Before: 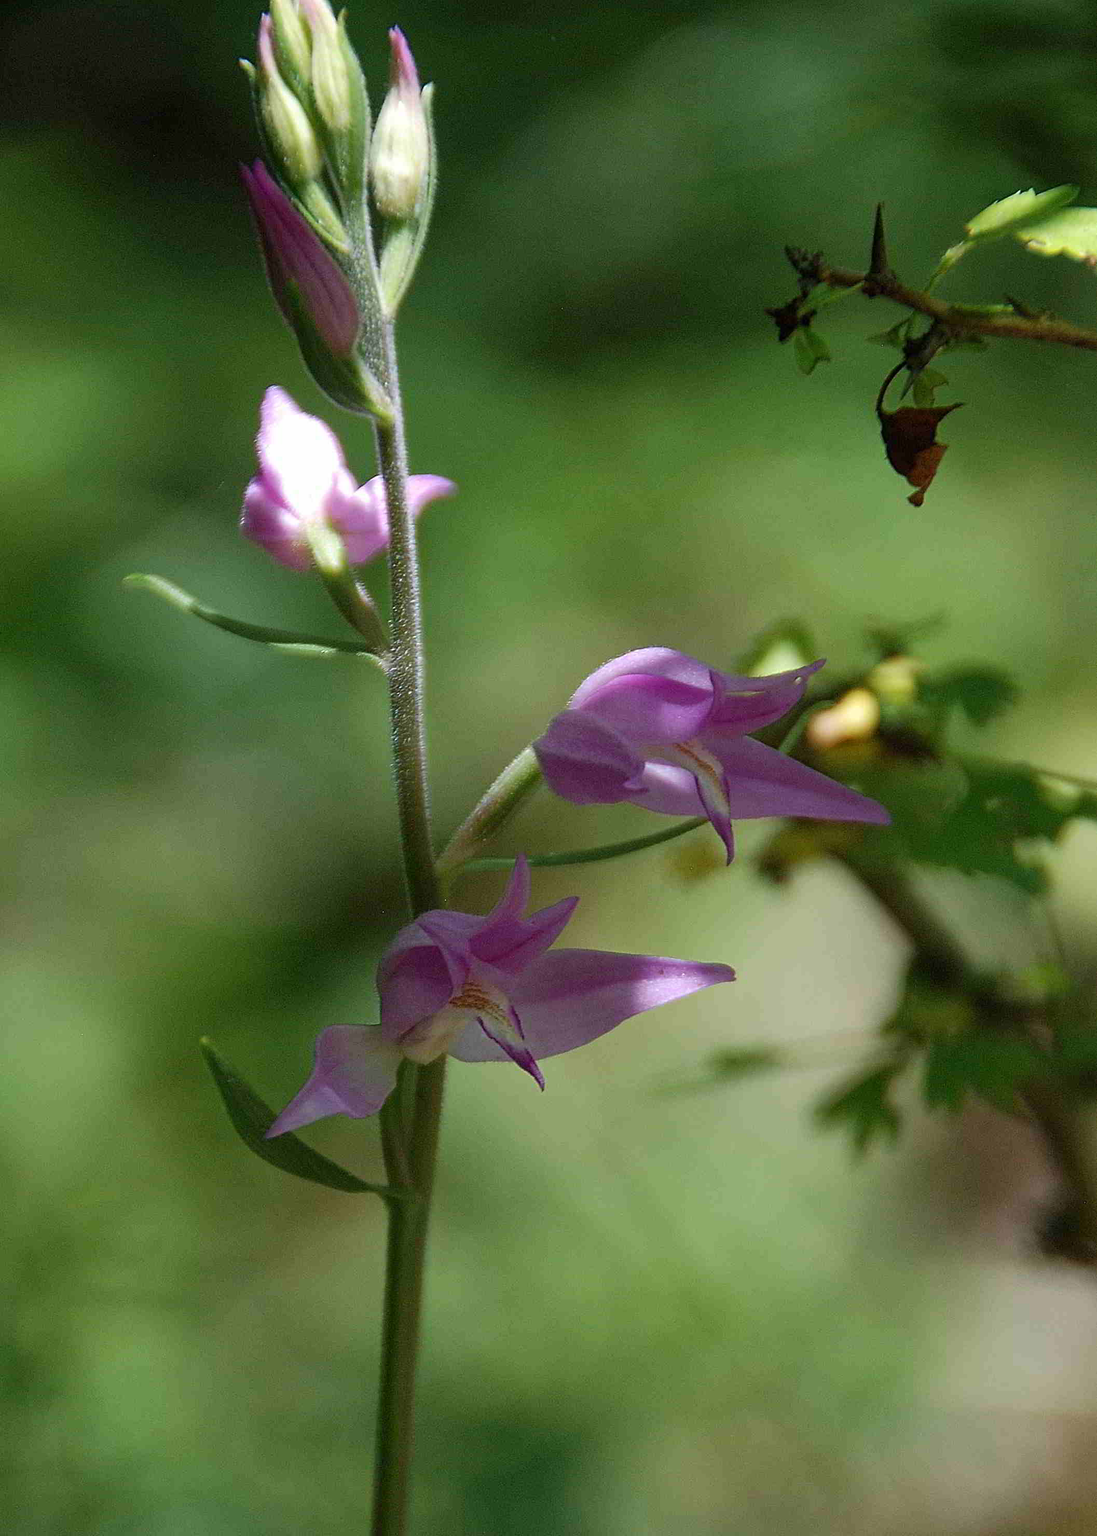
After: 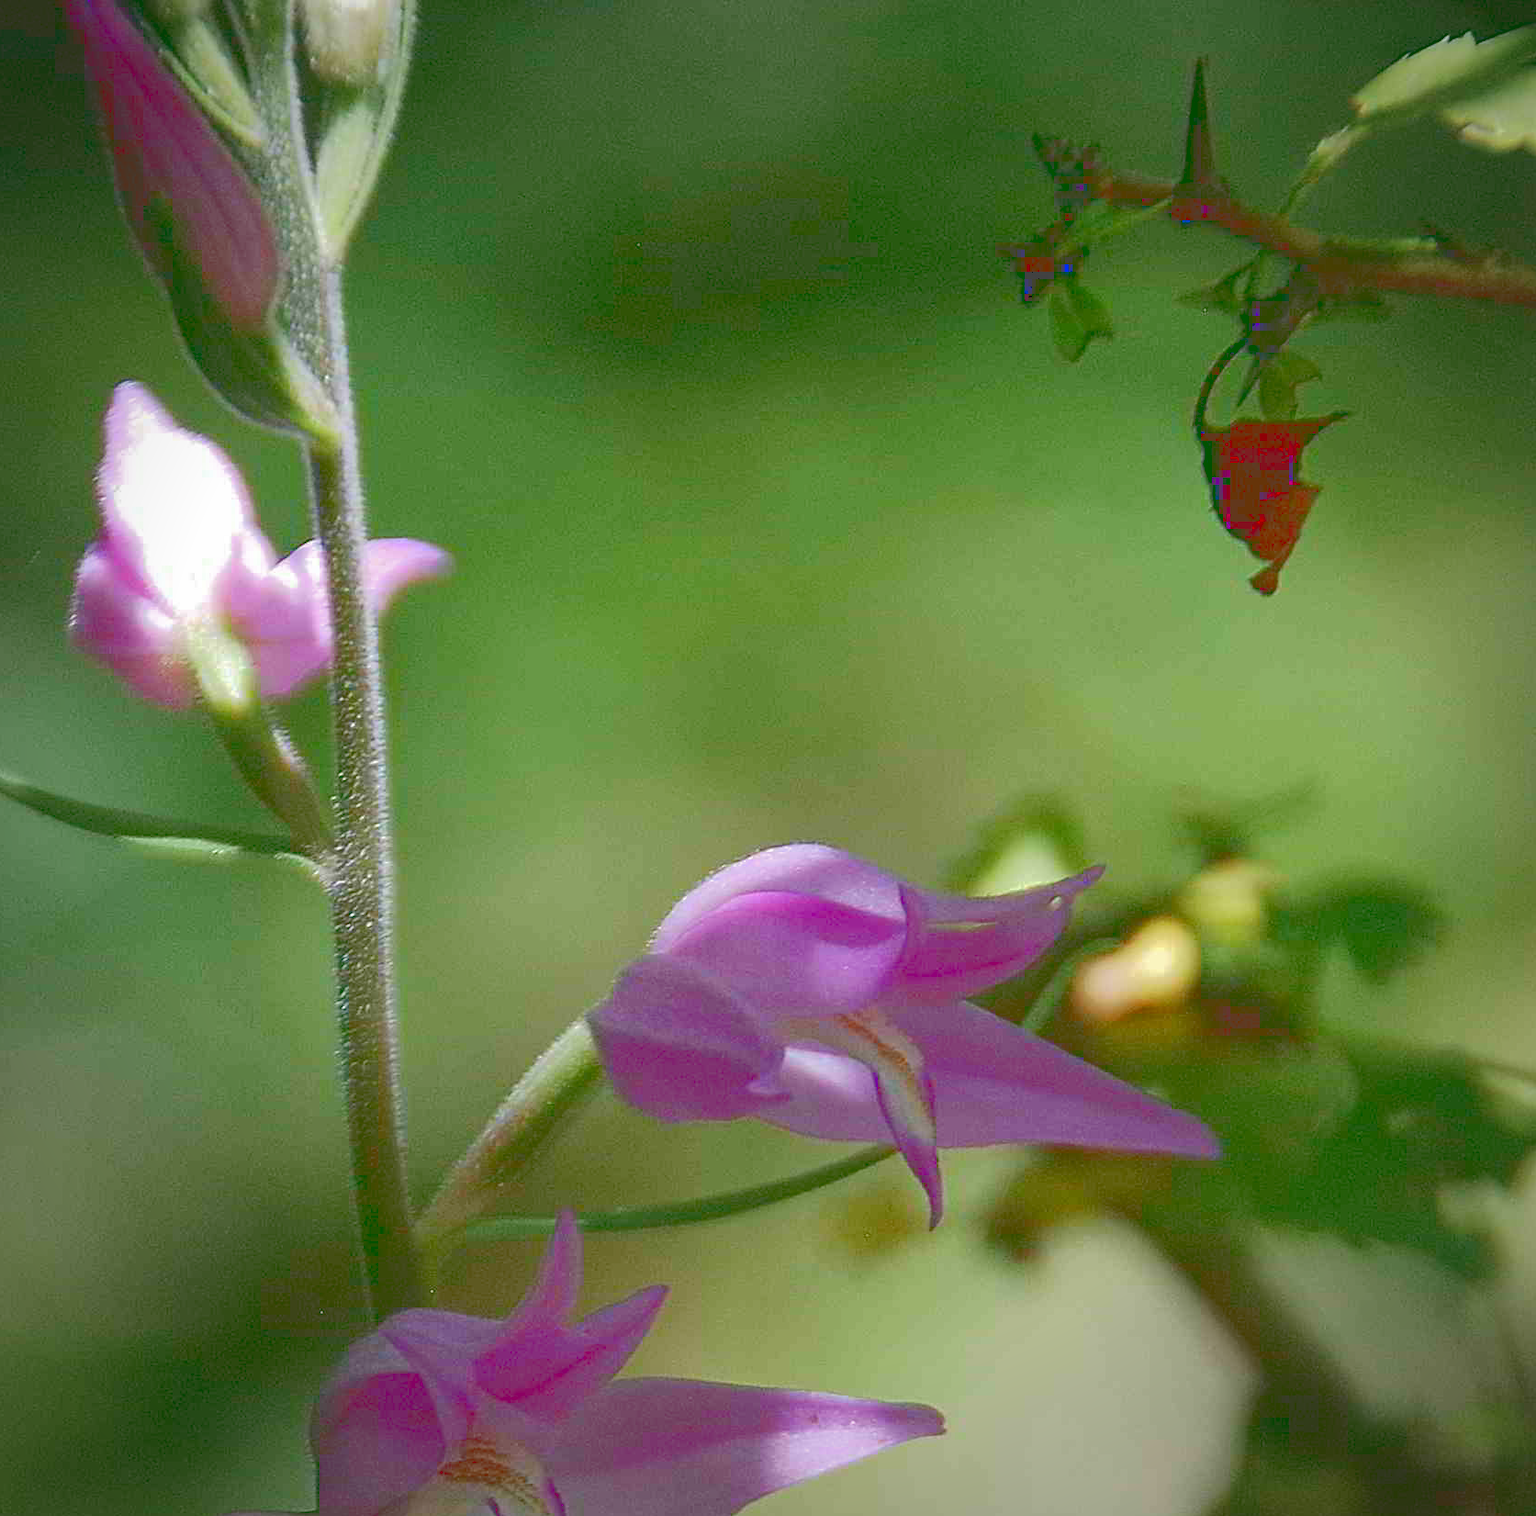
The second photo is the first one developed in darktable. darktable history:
tone curve: curves: ch0 [(0, 0) (0.003, 0.277) (0.011, 0.277) (0.025, 0.279) (0.044, 0.282) (0.069, 0.286) (0.1, 0.289) (0.136, 0.294) (0.177, 0.318) (0.224, 0.345) (0.277, 0.379) (0.335, 0.425) (0.399, 0.481) (0.468, 0.542) (0.543, 0.594) (0.623, 0.662) (0.709, 0.731) (0.801, 0.792) (0.898, 0.851) (1, 1)], color space Lab, linked channels, preserve colors none
vignetting: brightness -0.429, saturation -0.204
crop: left 18.387%, top 11.112%, right 2.455%, bottom 33.059%
